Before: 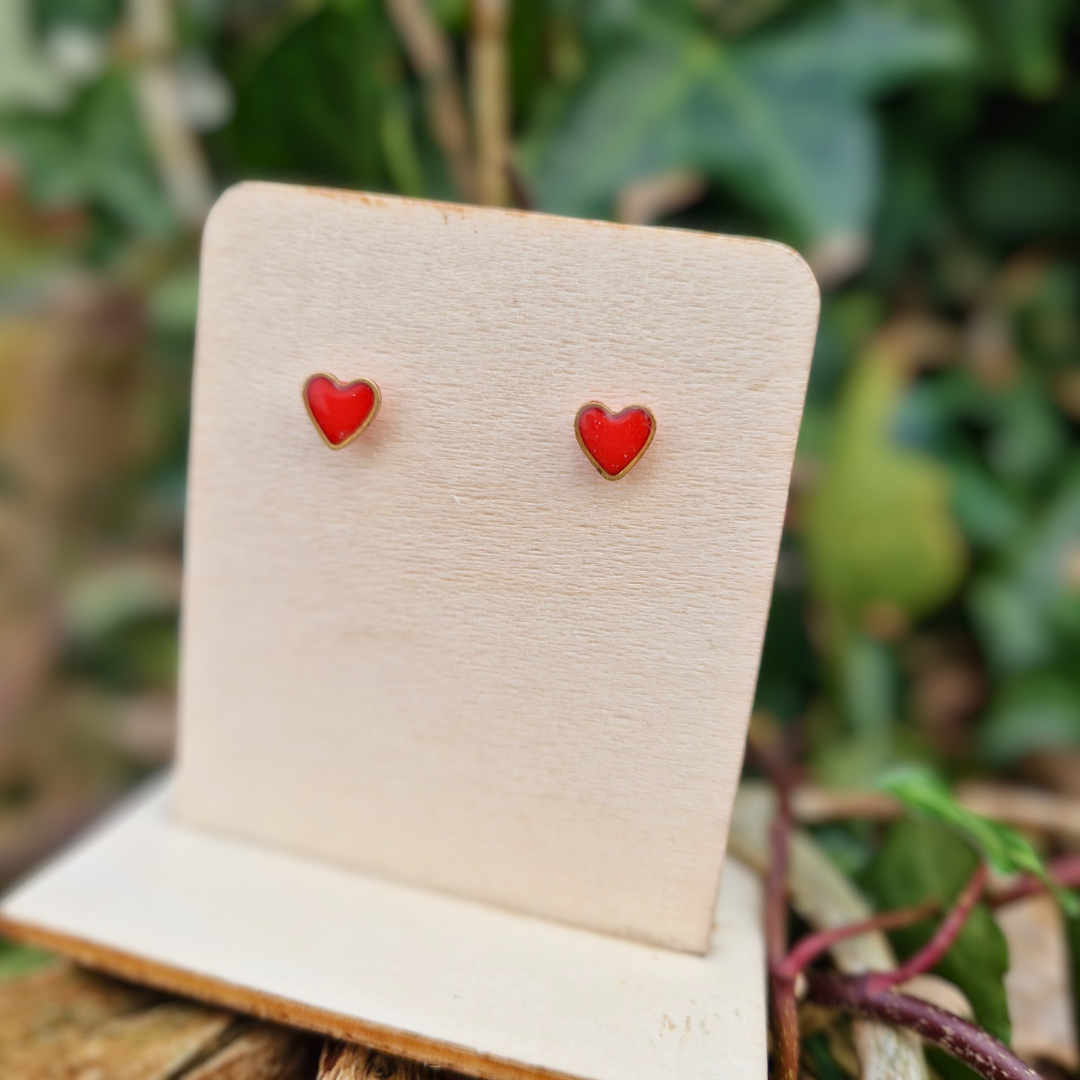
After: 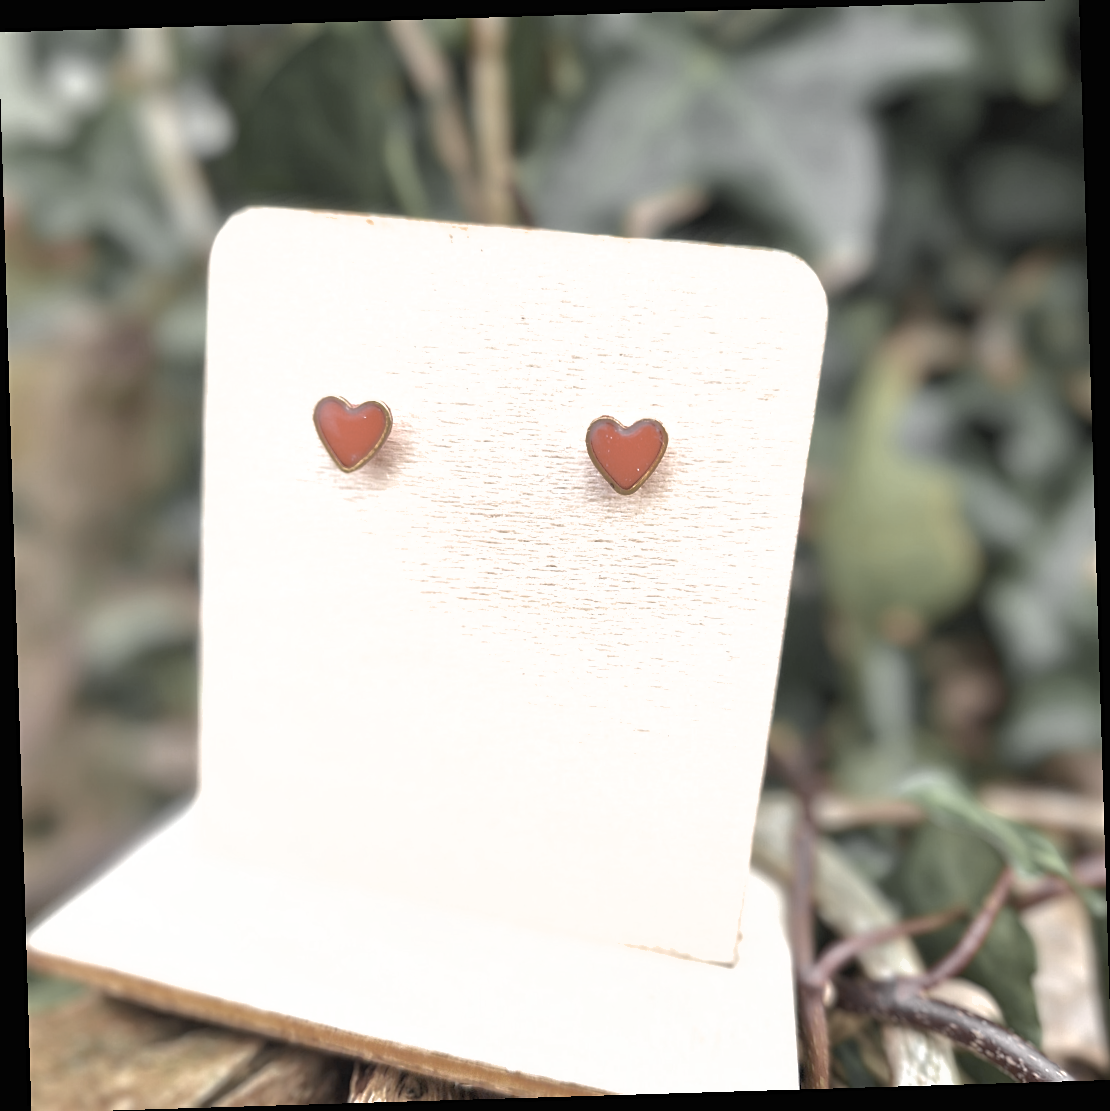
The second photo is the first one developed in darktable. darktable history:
sharpen: amount 0.2
exposure: black level correction 0, exposure 1 EV, compensate exposure bias true, compensate highlight preservation false
color zones: curves: ch0 [(0, 0.613) (0.01, 0.613) (0.245, 0.448) (0.498, 0.529) (0.642, 0.665) (0.879, 0.777) (0.99, 0.613)]; ch1 [(0, 0.035) (0.121, 0.189) (0.259, 0.197) (0.415, 0.061) (0.589, 0.022) (0.732, 0.022) (0.857, 0.026) (0.991, 0.053)]
shadows and highlights: on, module defaults
rotate and perspective: rotation -1.75°, automatic cropping off
crop and rotate: left 0.126%
white balance: emerald 1
